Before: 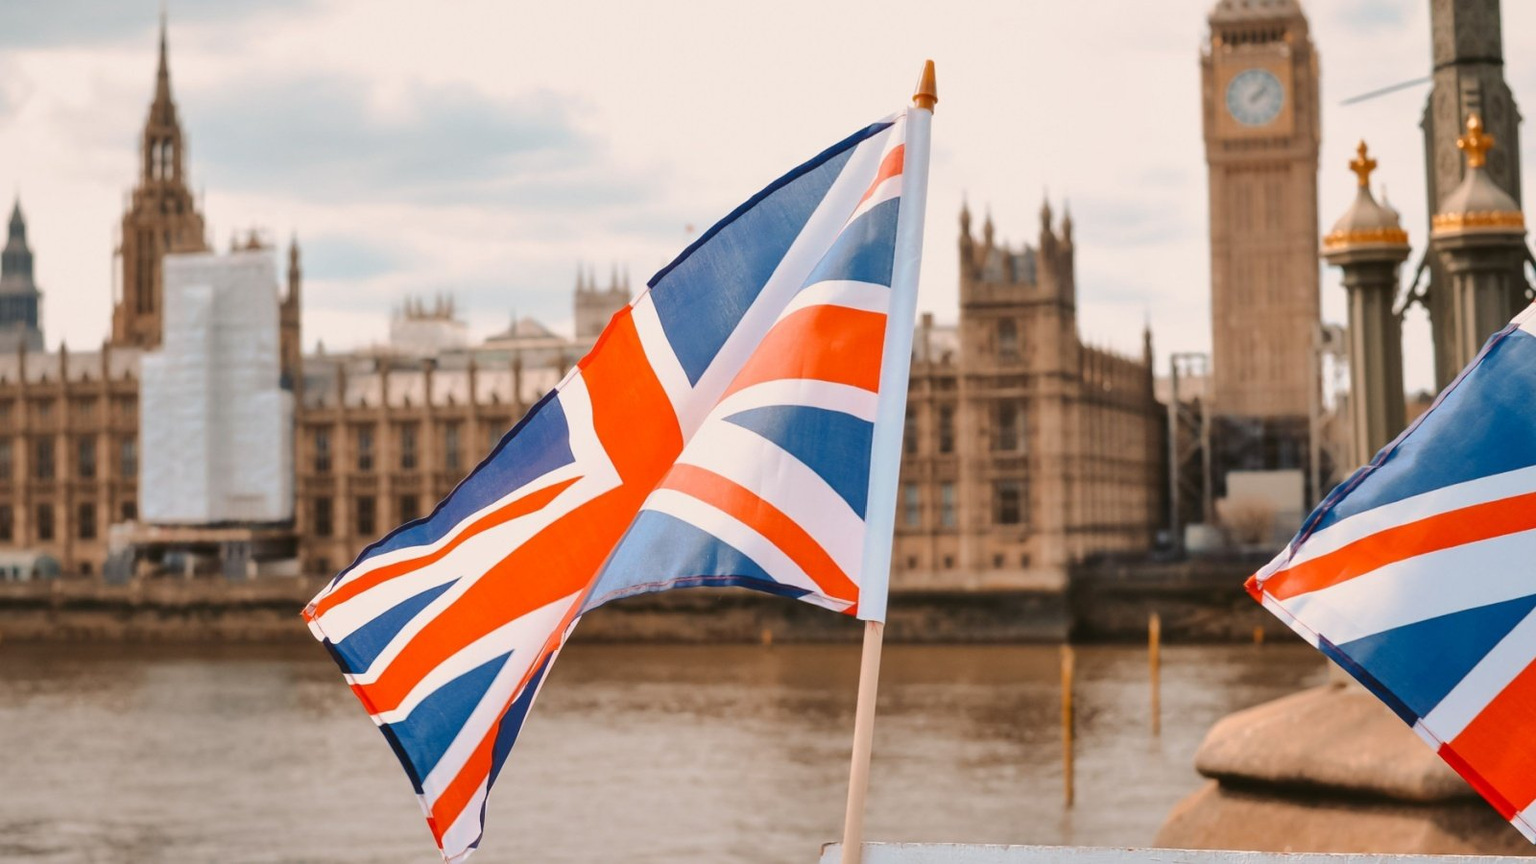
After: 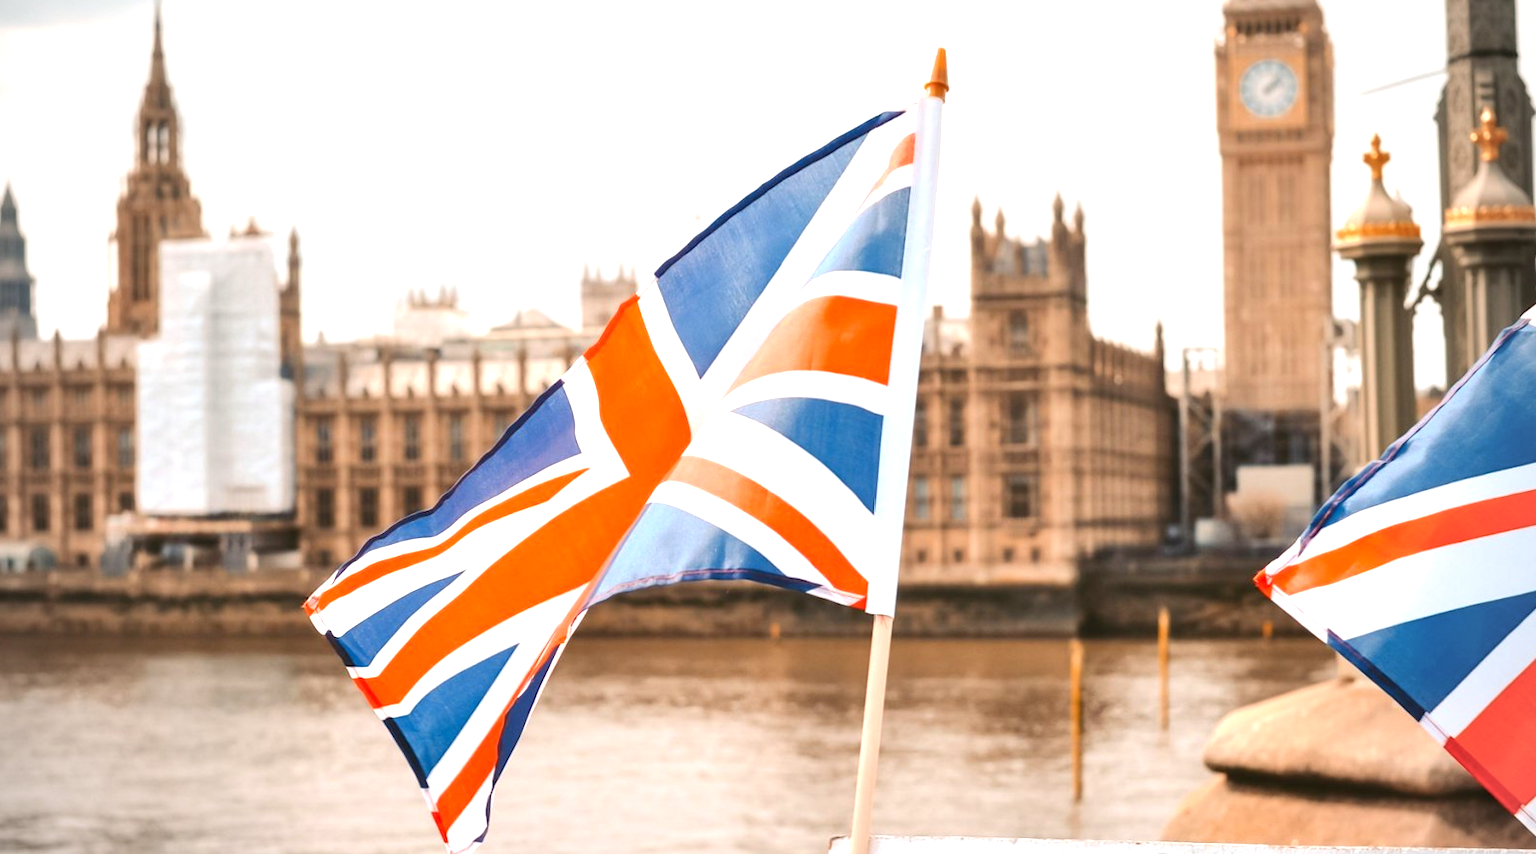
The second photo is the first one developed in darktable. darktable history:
vignetting: fall-off radius 60.92%
crop: top 1.049%, right 0.001%
rotate and perspective: rotation 0.174°, lens shift (vertical) 0.013, lens shift (horizontal) 0.019, shear 0.001, automatic cropping original format, crop left 0.007, crop right 0.991, crop top 0.016, crop bottom 0.997
exposure: black level correction 0.001, exposure 0.955 EV, compensate exposure bias true, compensate highlight preservation false
